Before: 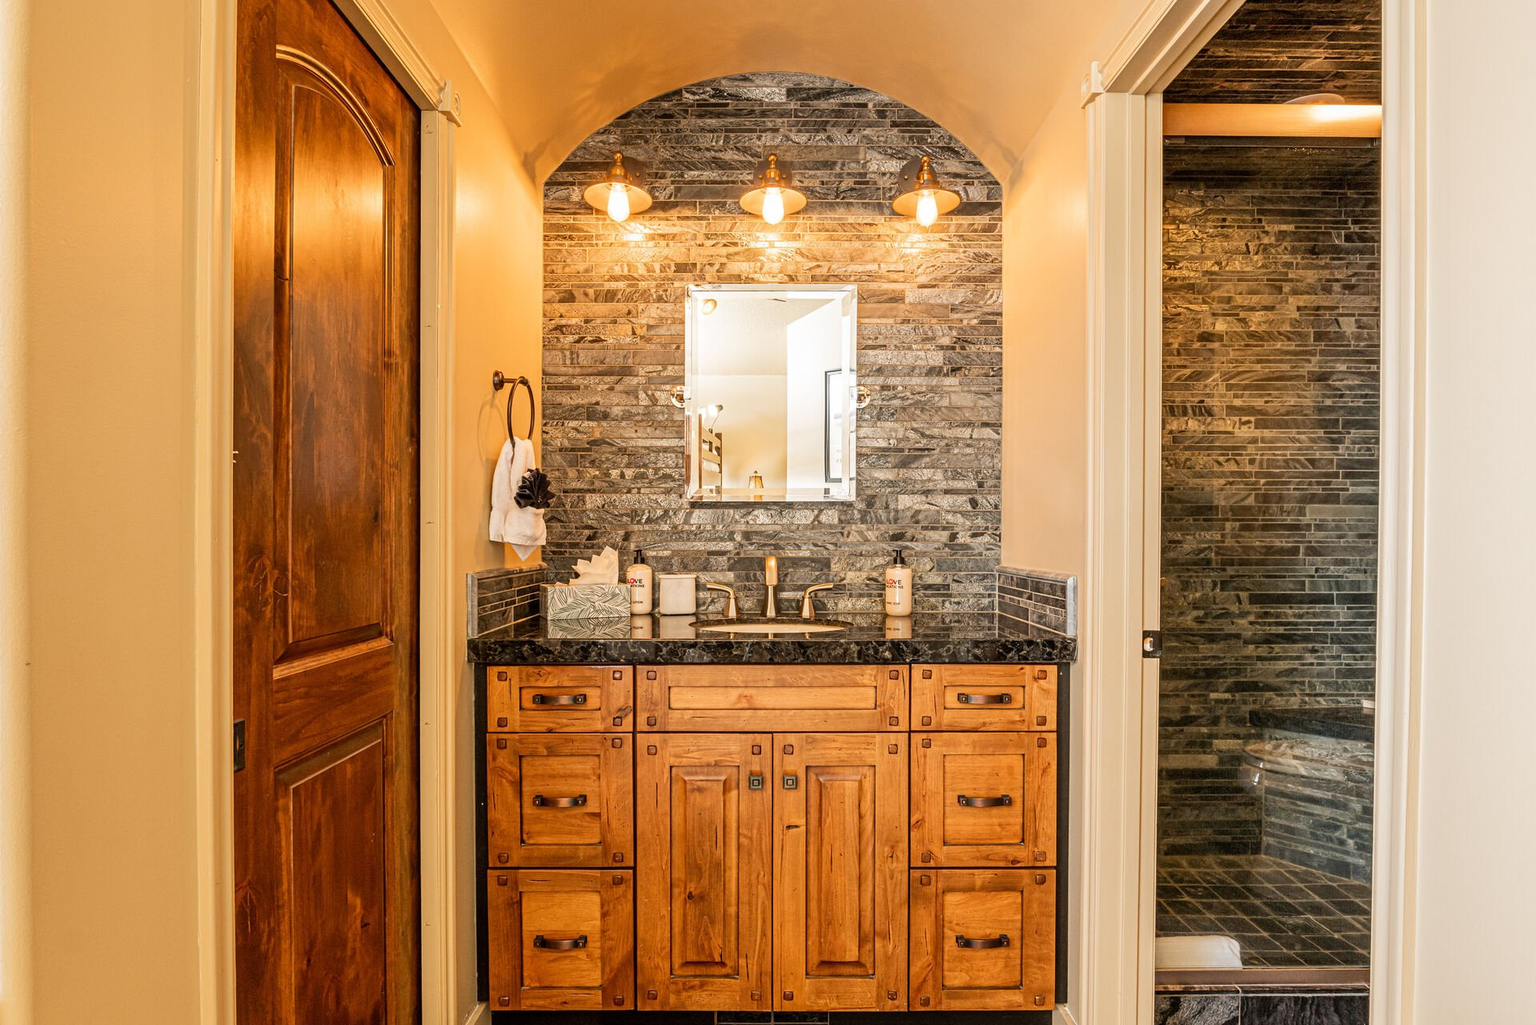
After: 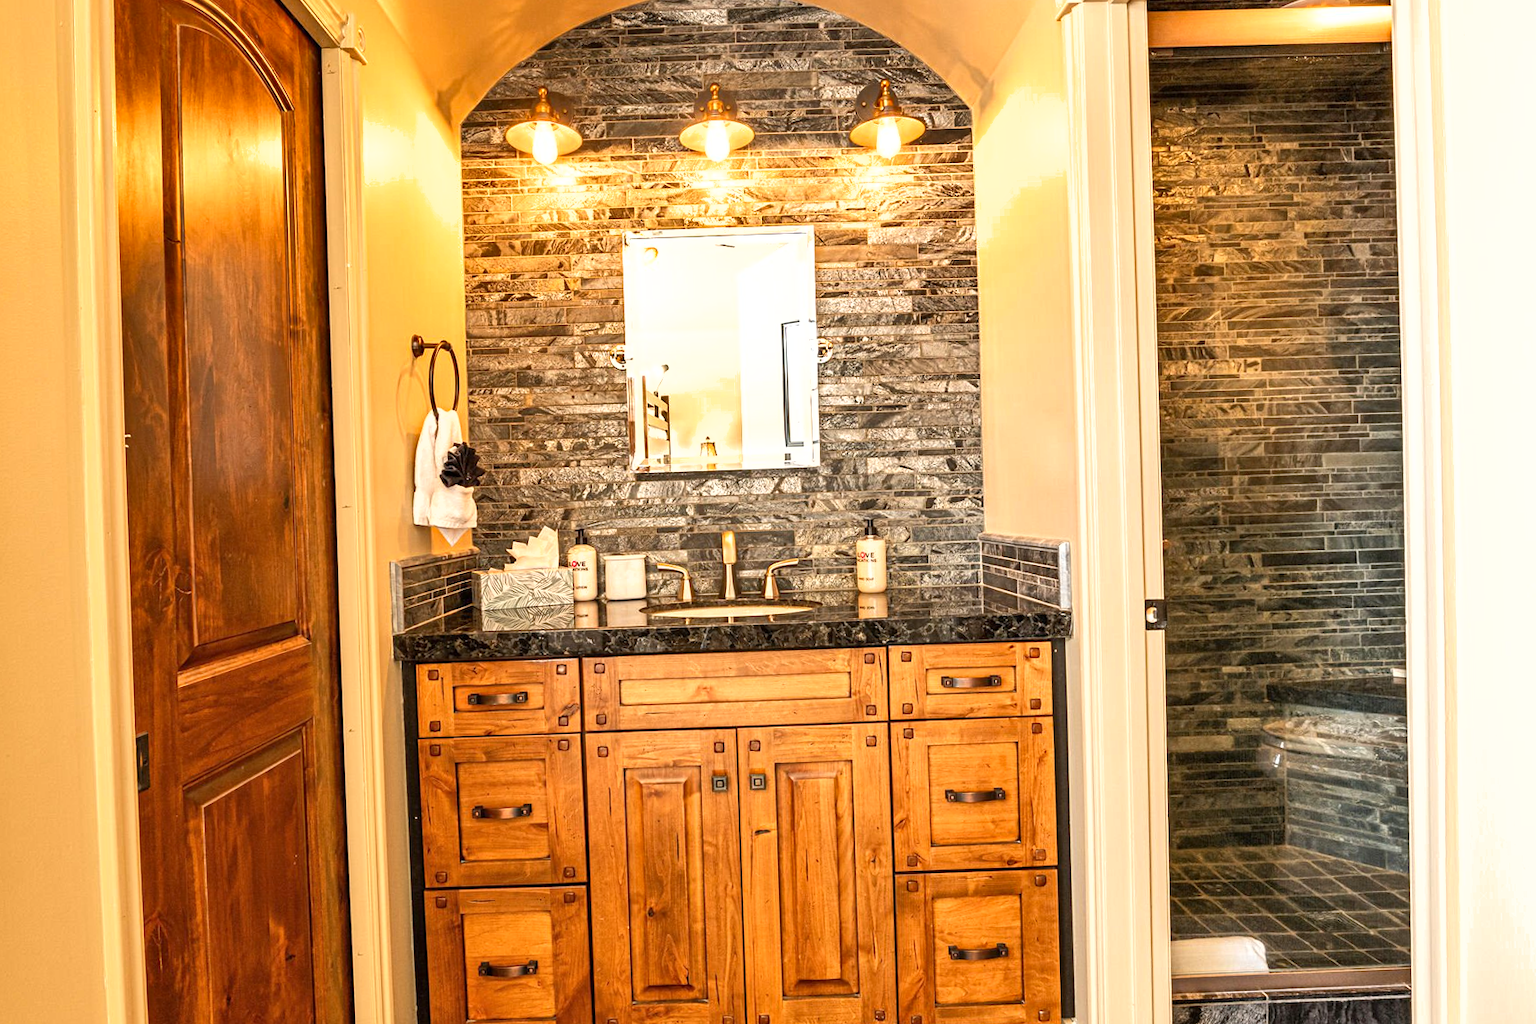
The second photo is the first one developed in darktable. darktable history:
shadows and highlights: low approximation 0.01, soften with gaussian
exposure: exposure 0.6 EV, compensate highlight preservation false
crop and rotate: angle 1.96°, left 5.673%, top 5.673%
